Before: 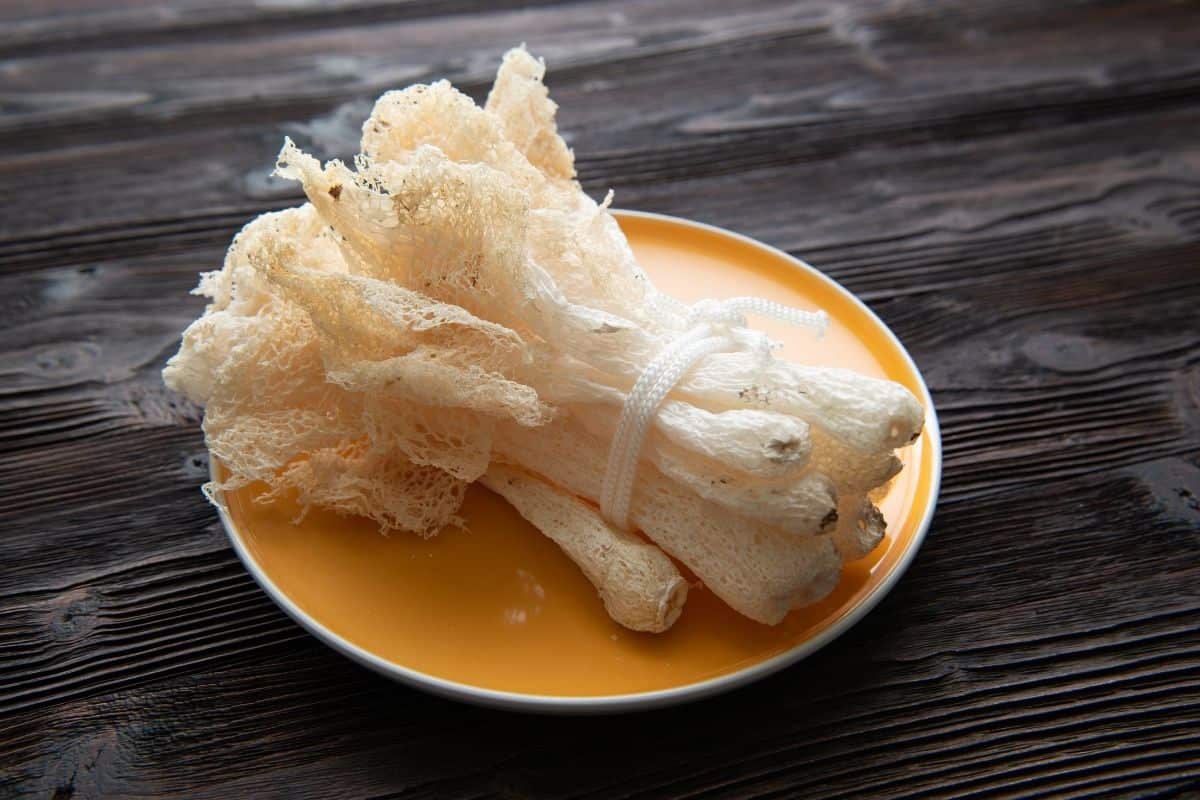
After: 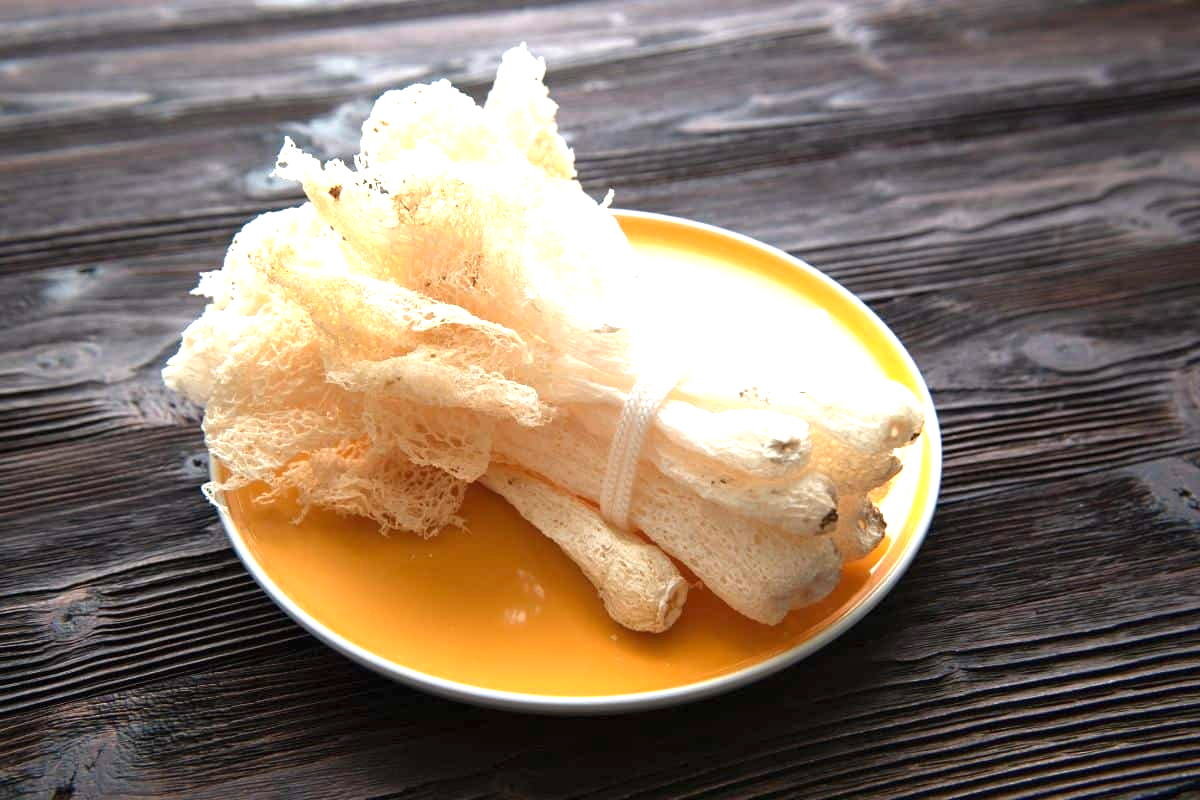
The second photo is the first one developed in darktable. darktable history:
exposure: black level correction 0, exposure 1.172 EV, compensate exposure bias true, compensate highlight preservation false
